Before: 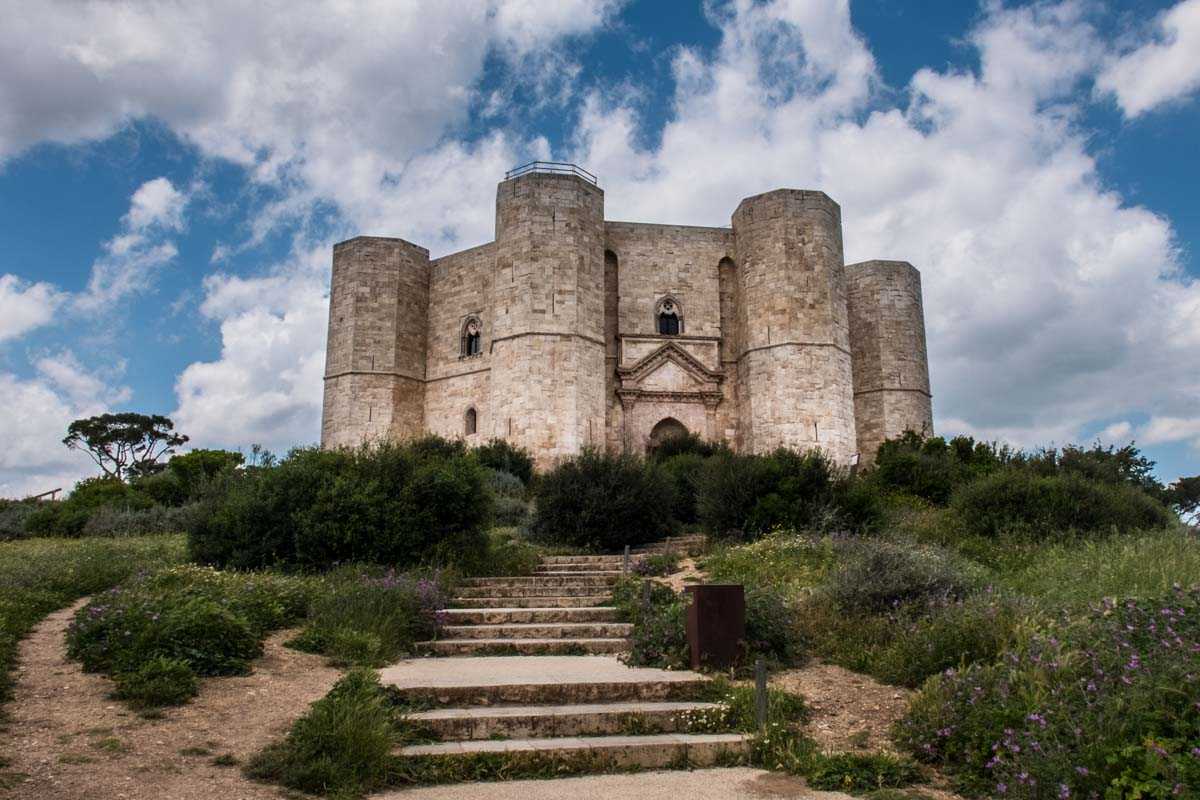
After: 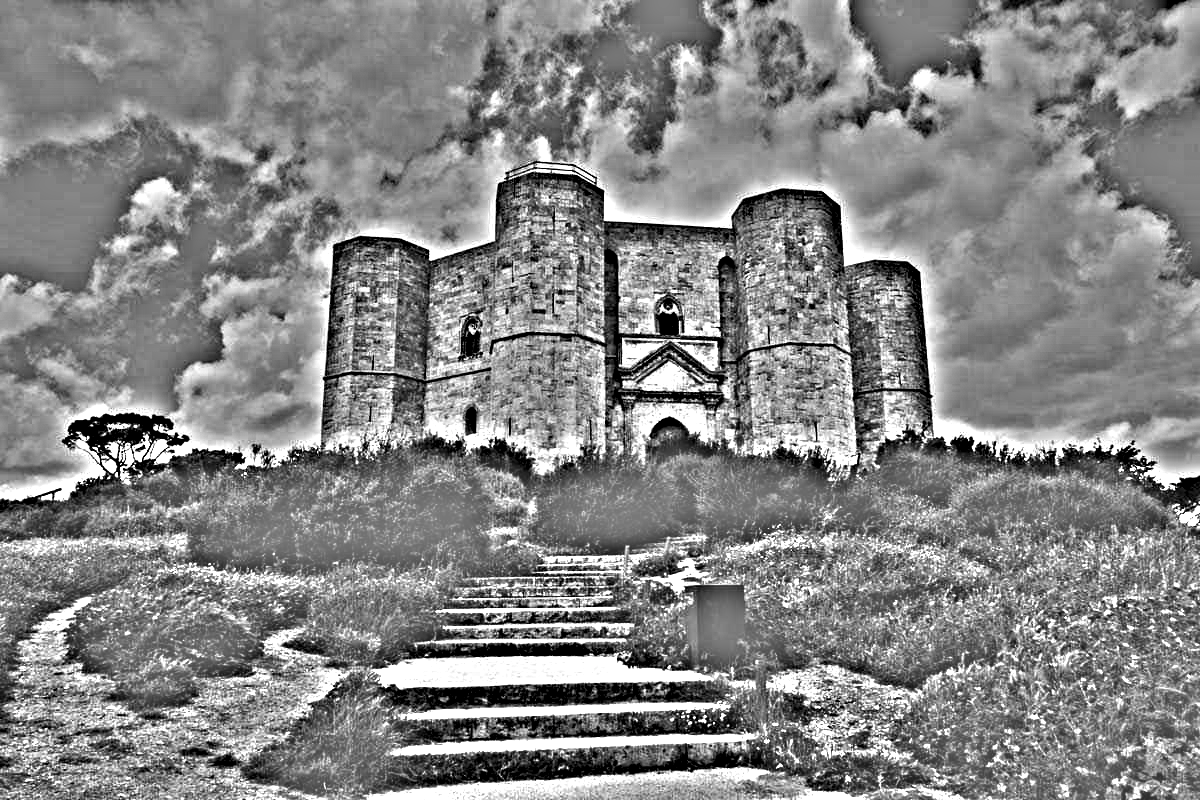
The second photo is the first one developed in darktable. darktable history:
color balance rgb: perceptual saturation grading › global saturation 25%, perceptual saturation grading › highlights -50%, perceptual saturation grading › shadows 30%, perceptual brilliance grading › global brilliance 12%, global vibrance 20%
highpass: on, module defaults
contrast brightness saturation: contrast 0.01, saturation -0.05
tone equalizer: -8 EV -0.75 EV, -7 EV -0.7 EV, -6 EV -0.6 EV, -5 EV -0.4 EV, -3 EV 0.4 EV, -2 EV 0.6 EV, -1 EV 0.7 EV, +0 EV 0.75 EV, edges refinement/feathering 500, mask exposure compensation -1.57 EV, preserve details no
shadows and highlights: shadows 49, highlights -41, soften with gaussian
